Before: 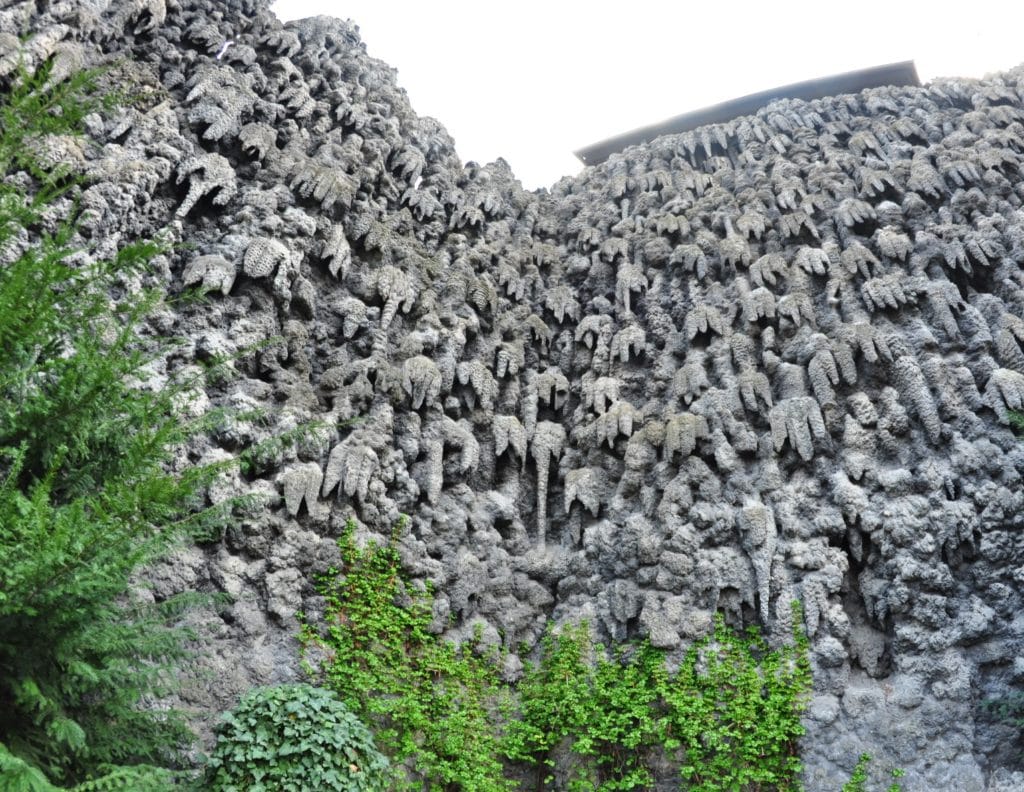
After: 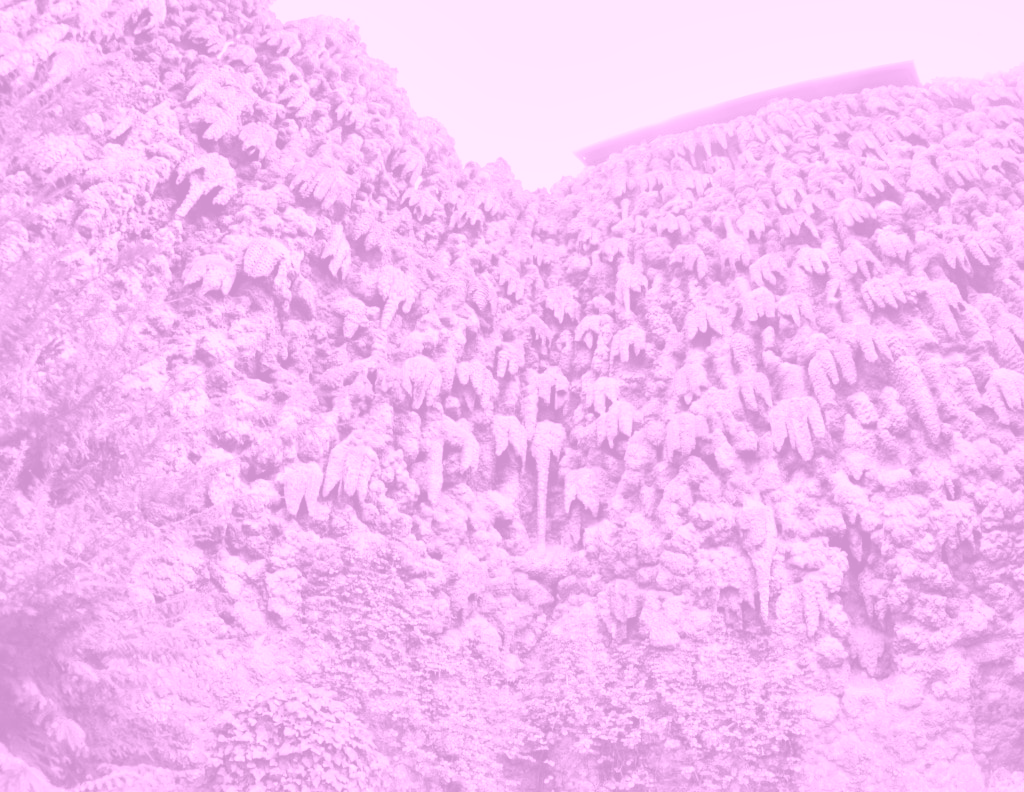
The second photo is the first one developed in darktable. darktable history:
colorize: hue 331.2°, saturation 75%, source mix 30.28%, lightness 70.52%, version 1
local contrast: mode bilateral grid, contrast 25, coarseness 60, detail 151%, midtone range 0.2
